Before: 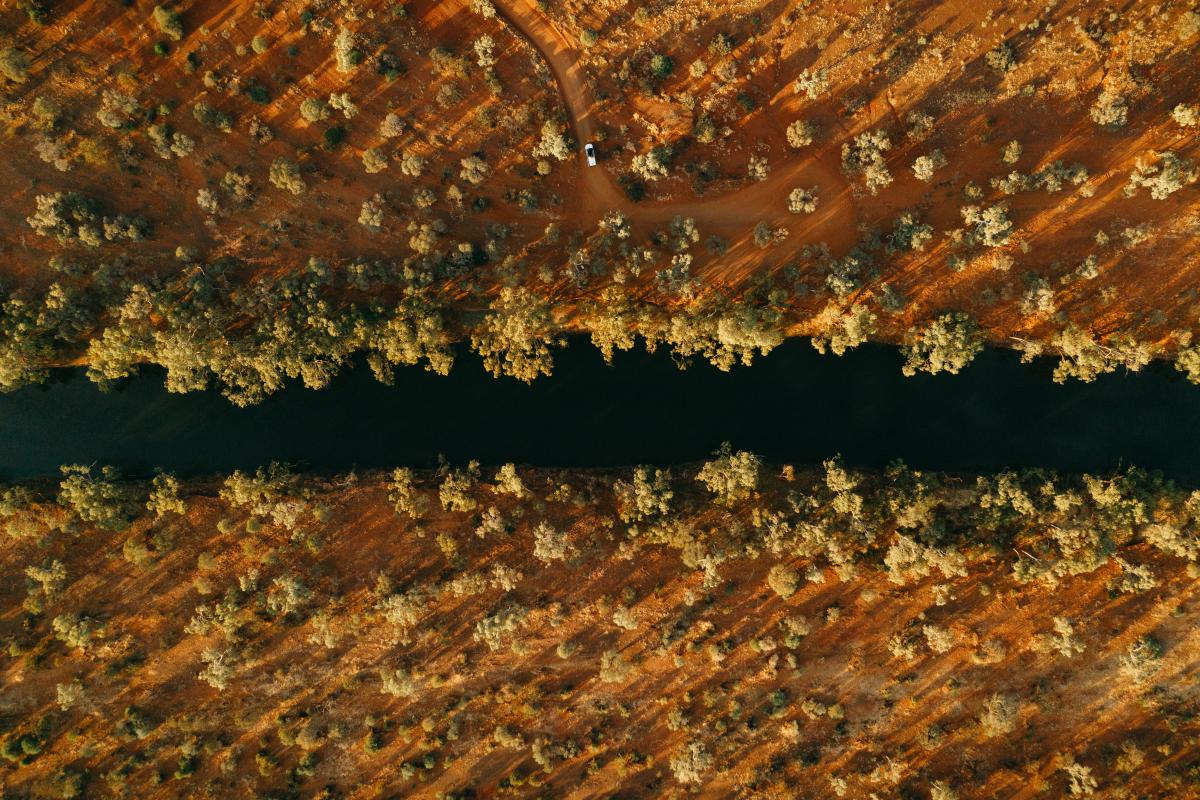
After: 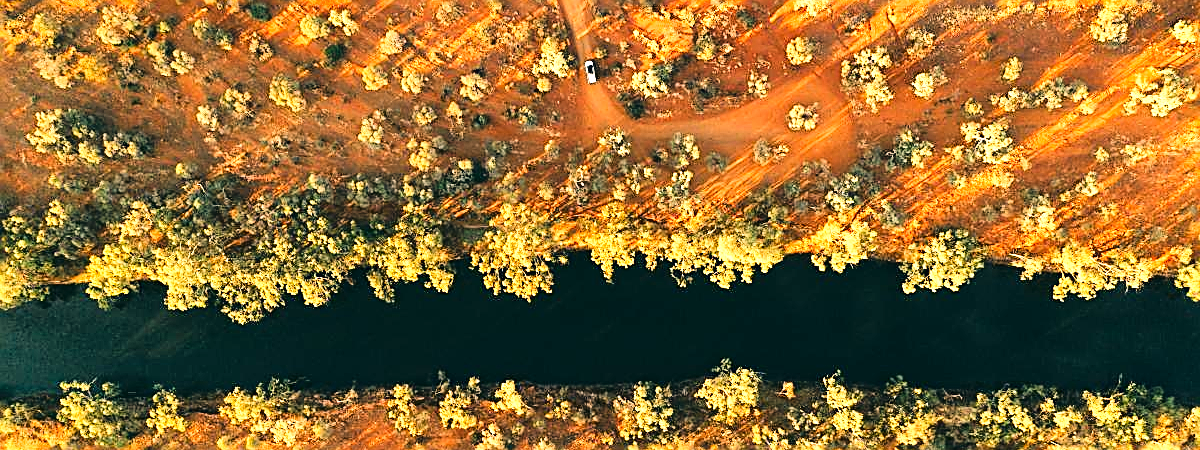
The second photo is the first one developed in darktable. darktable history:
tone curve: curves: ch0 [(0, 0) (0.003, 0.011) (0.011, 0.014) (0.025, 0.023) (0.044, 0.035) (0.069, 0.047) (0.1, 0.065) (0.136, 0.098) (0.177, 0.139) (0.224, 0.214) (0.277, 0.306) (0.335, 0.392) (0.399, 0.484) (0.468, 0.584) (0.543, 0.68) (0.623, 0.772) (0.709, 0.847) (0.801, 0.905) (0.898, 0.951) (1, 1)], color space Lab, linked channels, preserve colors none
exposure: black level correction 0, exposure 1.455 EV, compensate exposure bias true, compensate highlight preservation false
color correction: highlights a* 5.43, highlights b* 5.28, shadows a* -4.5, shadows b* -5.25
crop and rotate: top 10.445%, bottom 33.273%
sharpen: amount 0.905
